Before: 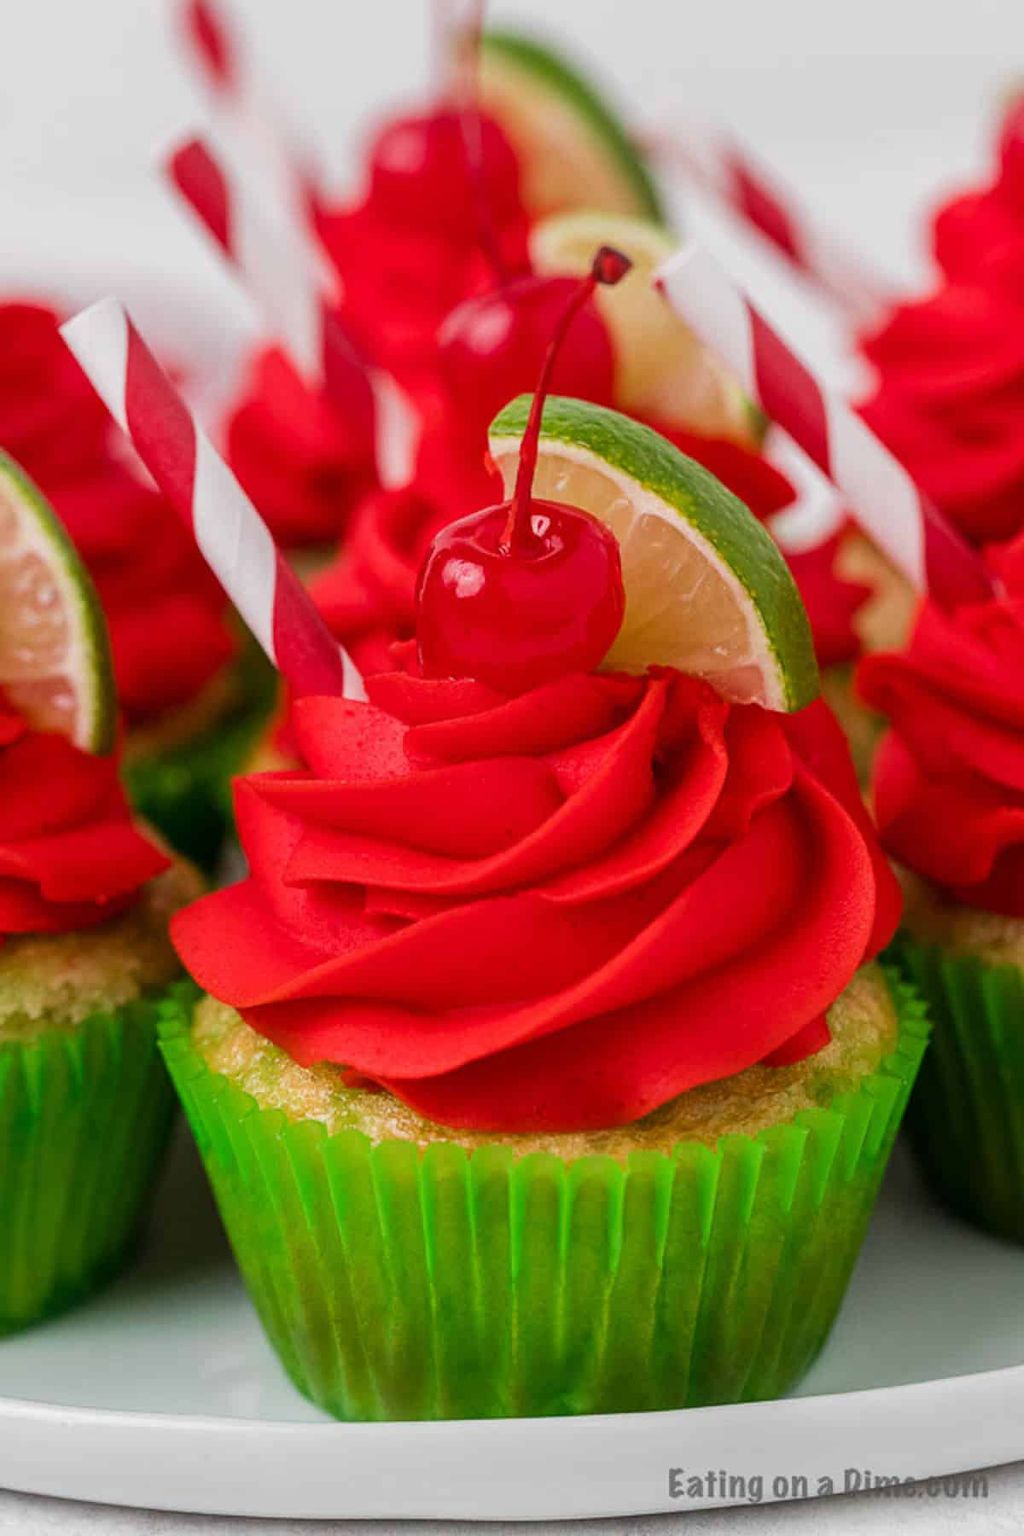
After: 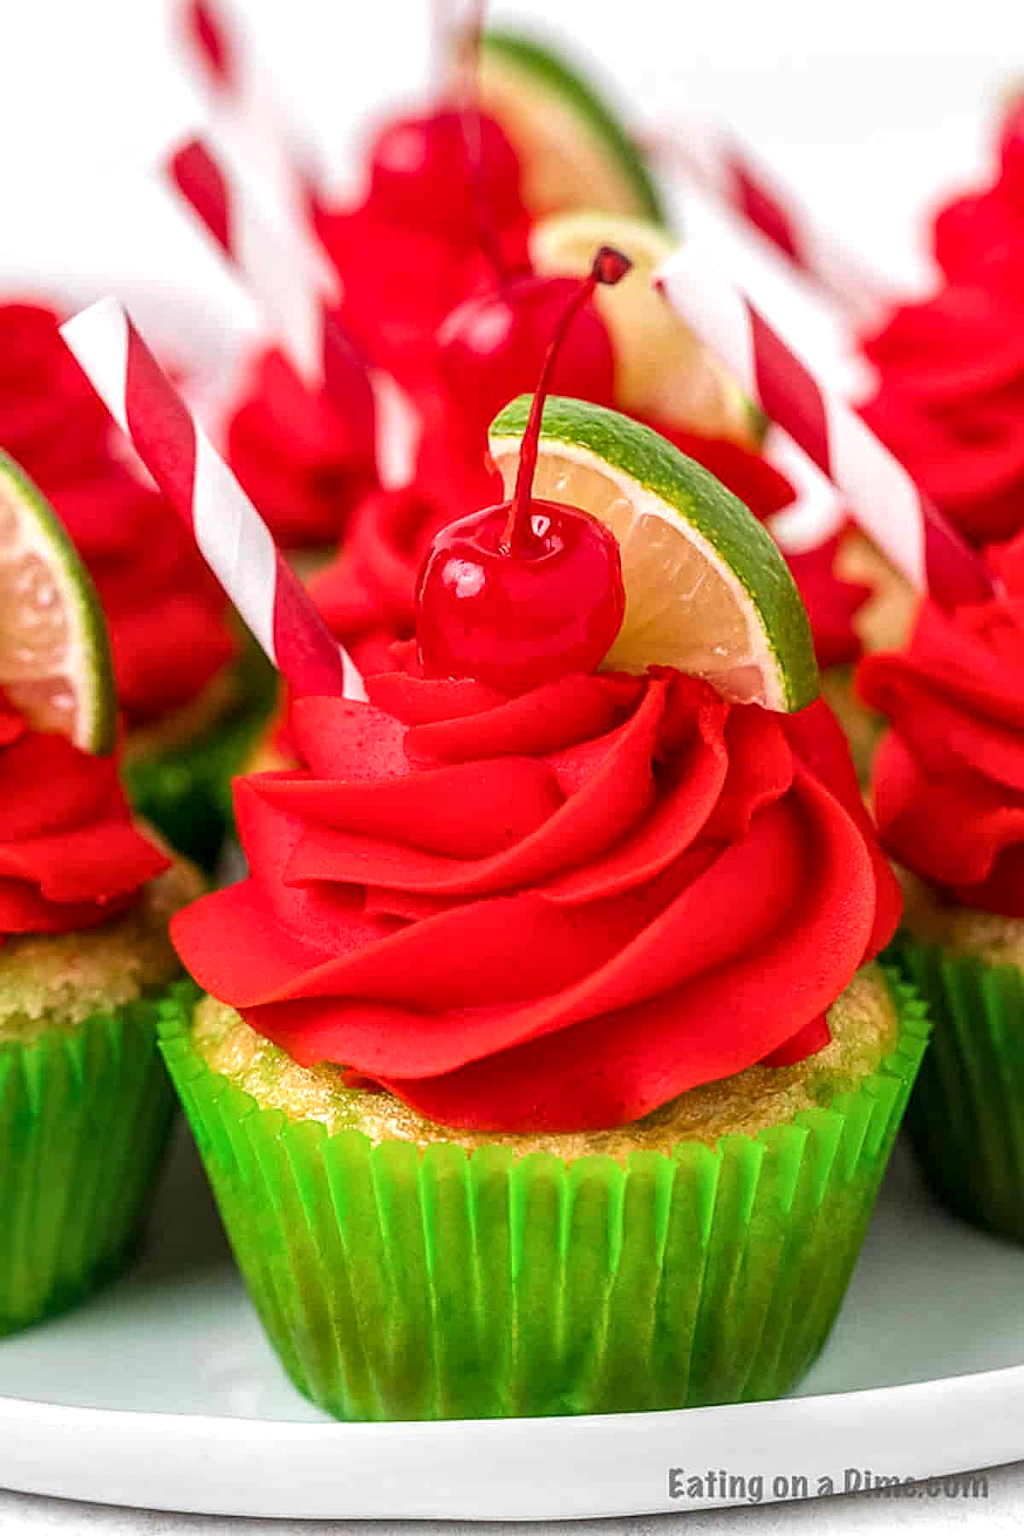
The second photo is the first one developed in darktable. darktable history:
sharpen: on, module defaults
exposure: black level correction 0, exposure 0.5 EV, compensate exposure bias true, compensate highlight preservation false
local contrast: on, module defaults
